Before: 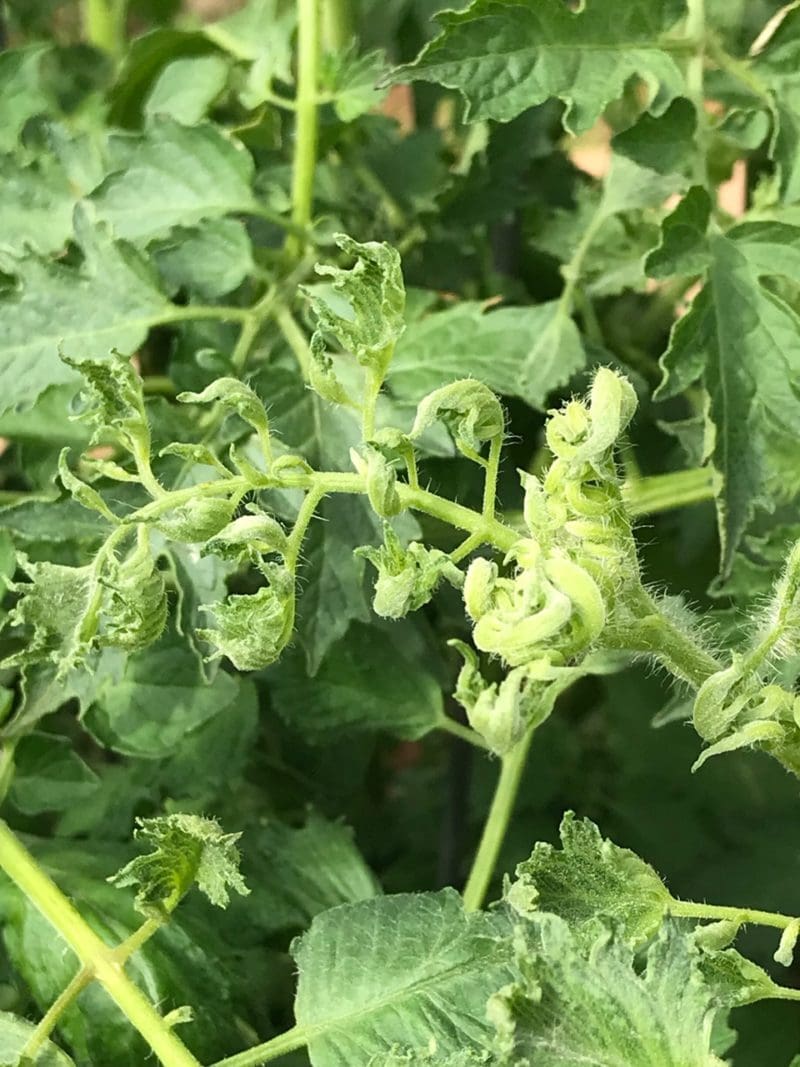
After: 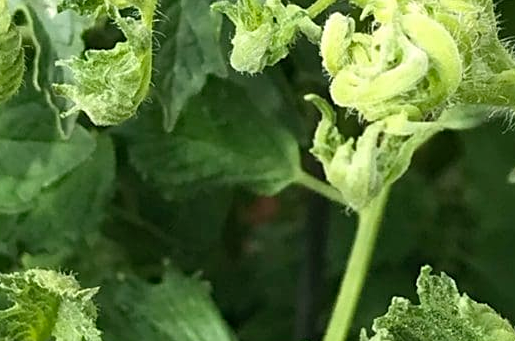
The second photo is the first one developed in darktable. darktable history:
crop: left 17.964%, top 51.118%, right 17.542%, bottom 16.861%
sharpen: amount 0.215
shadows and highlights: soften with gaussian
haze removal: compatibility mode true, adaptive false
